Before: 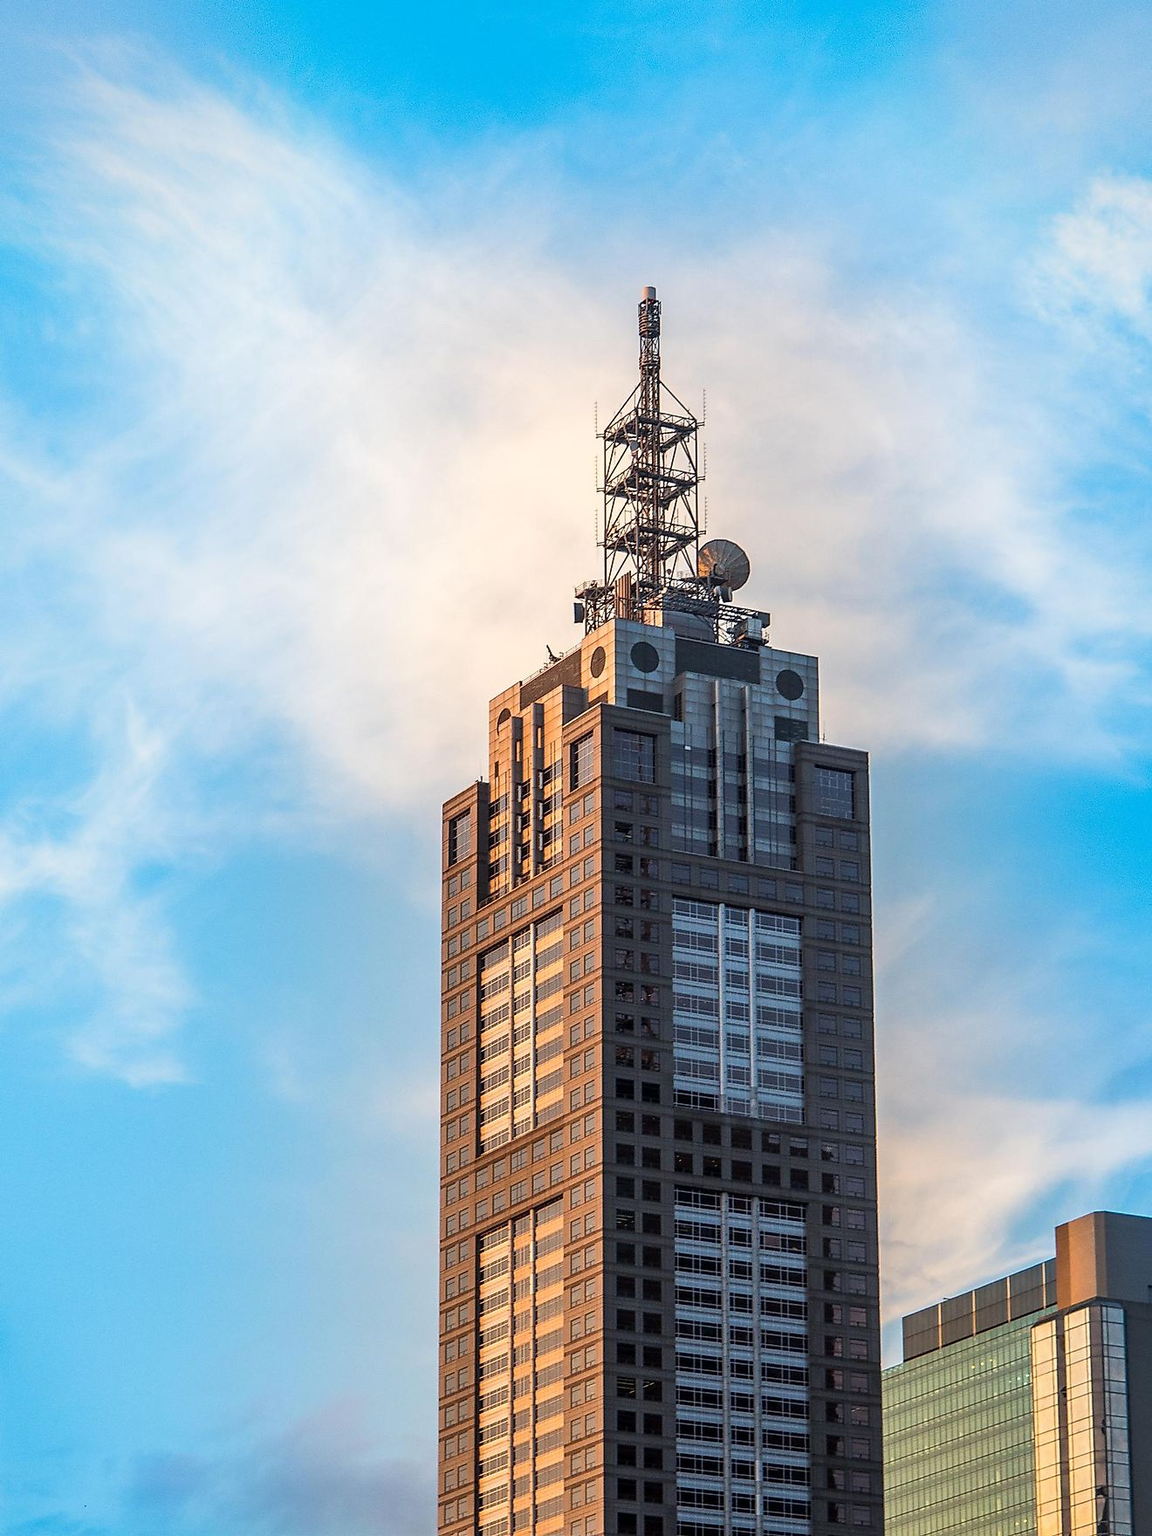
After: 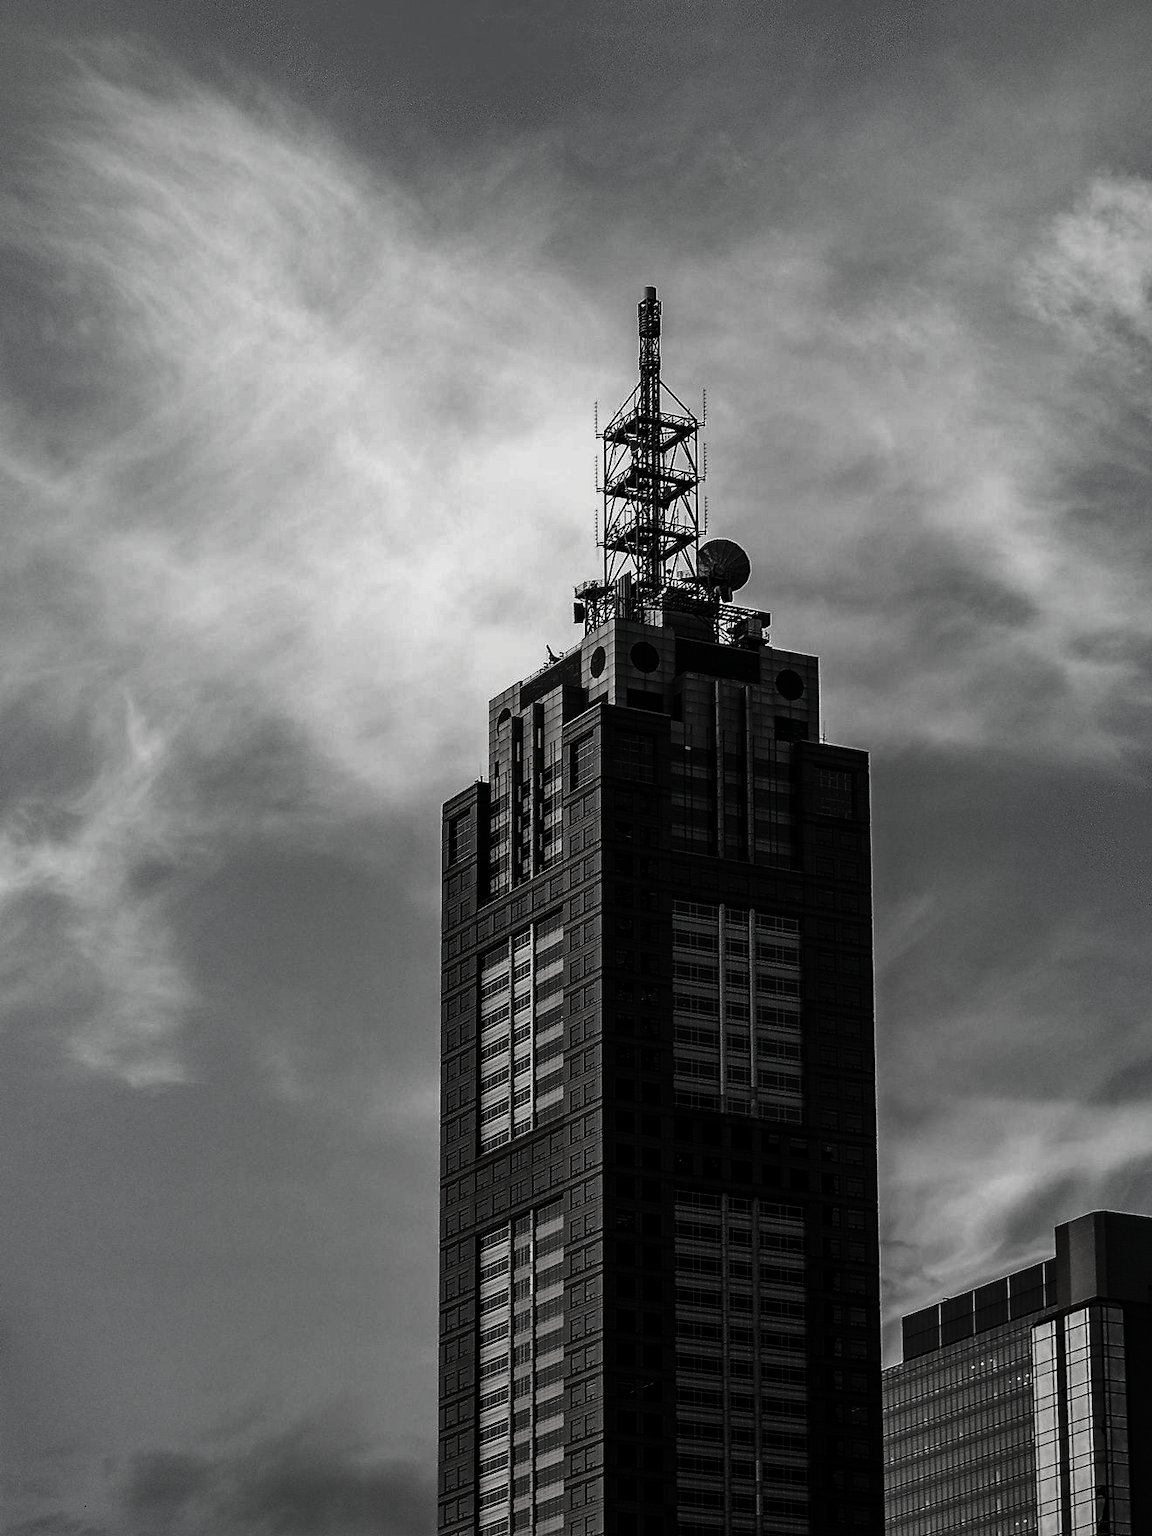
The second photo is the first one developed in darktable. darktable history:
contrast brightness saturation: contrast 0.018, brightness -0.988, saturation -0.985
